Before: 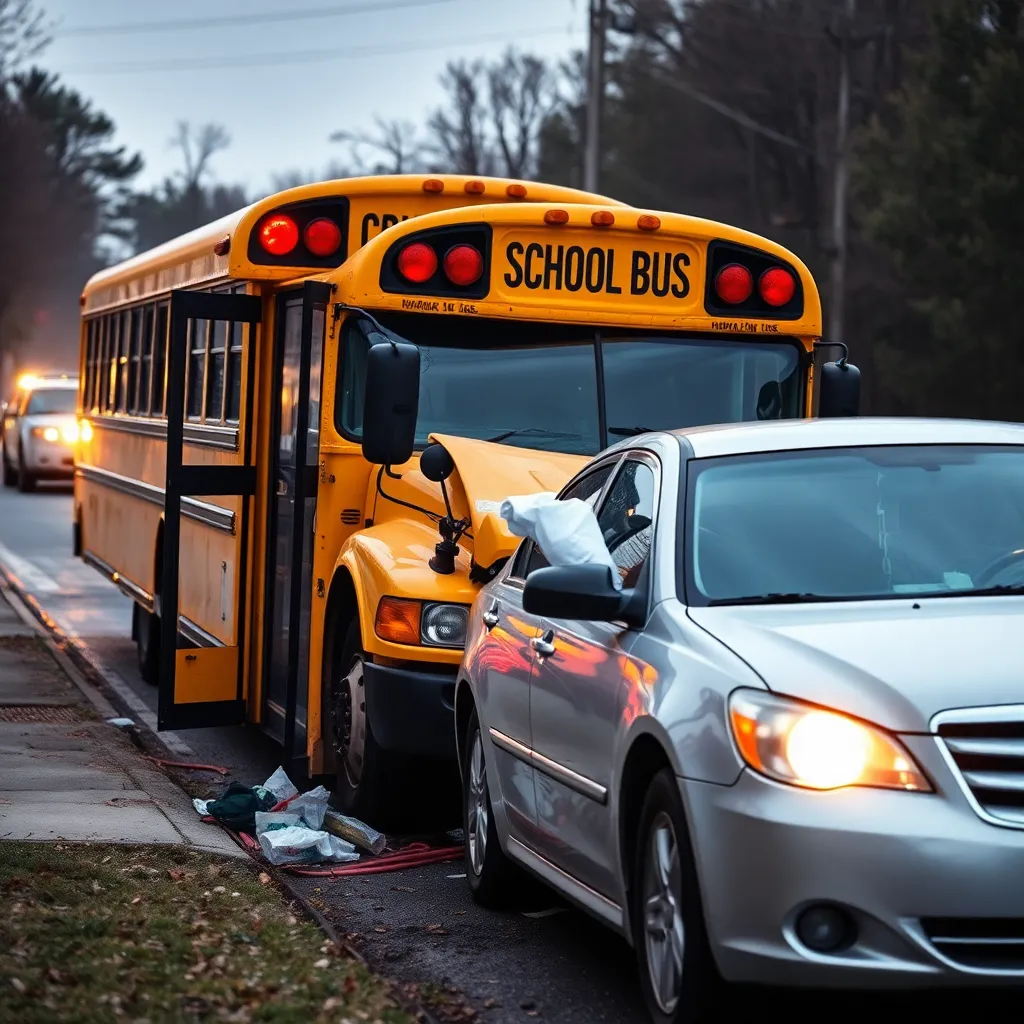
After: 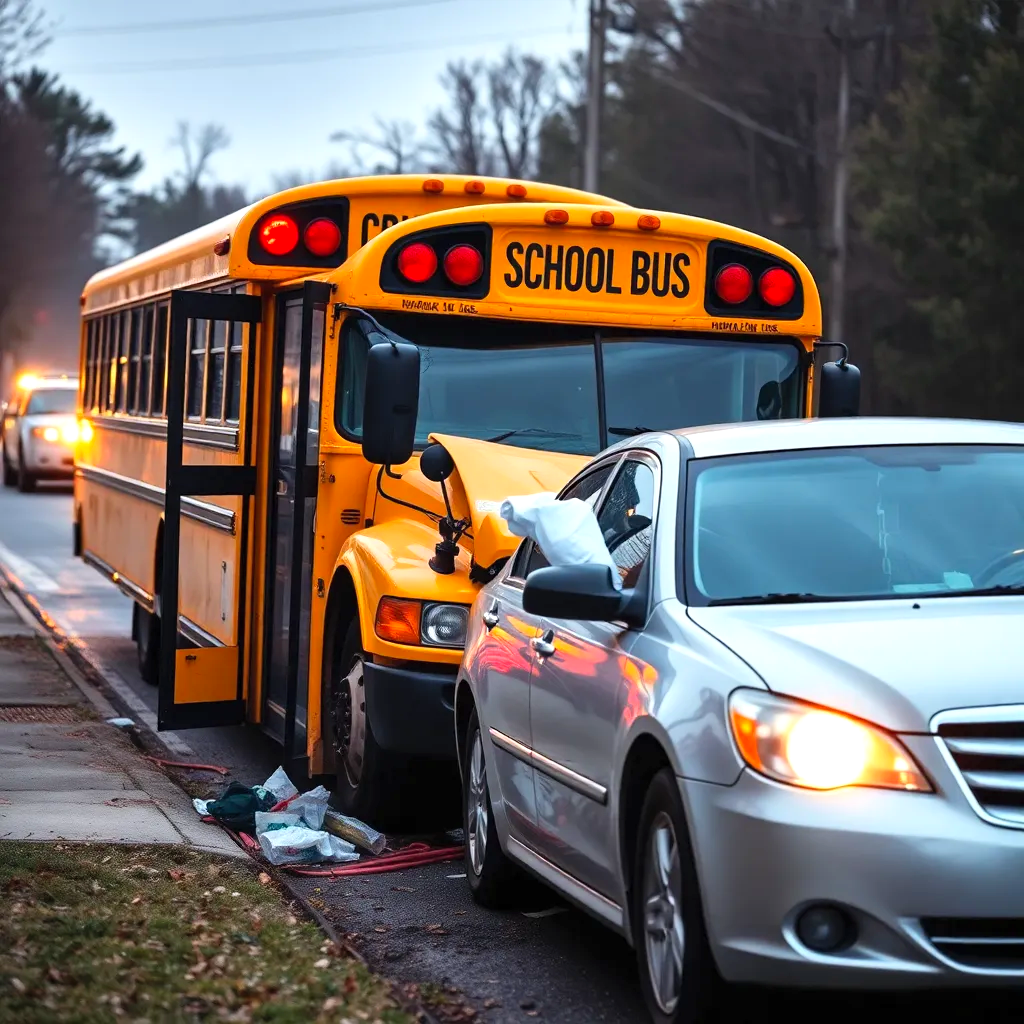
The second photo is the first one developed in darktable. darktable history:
contrast brightness saturation: contrast 0.072, brightness 0.078, saturation 0.181
exposure: exposure 0.227 EV, compensate highlight preservation false
